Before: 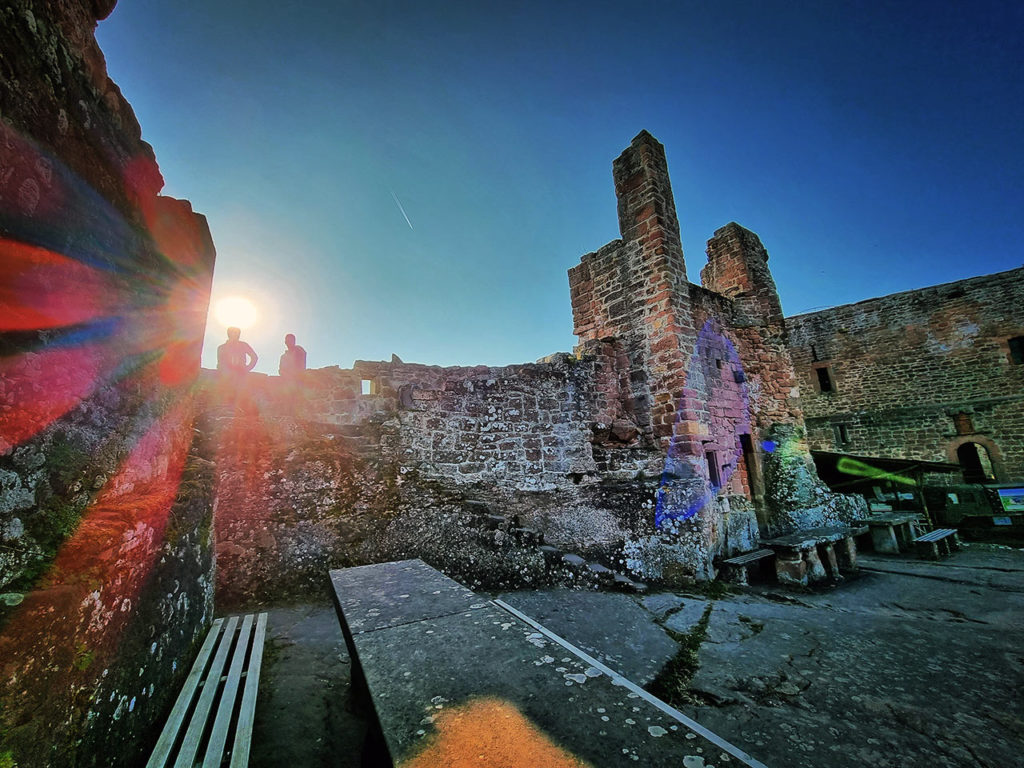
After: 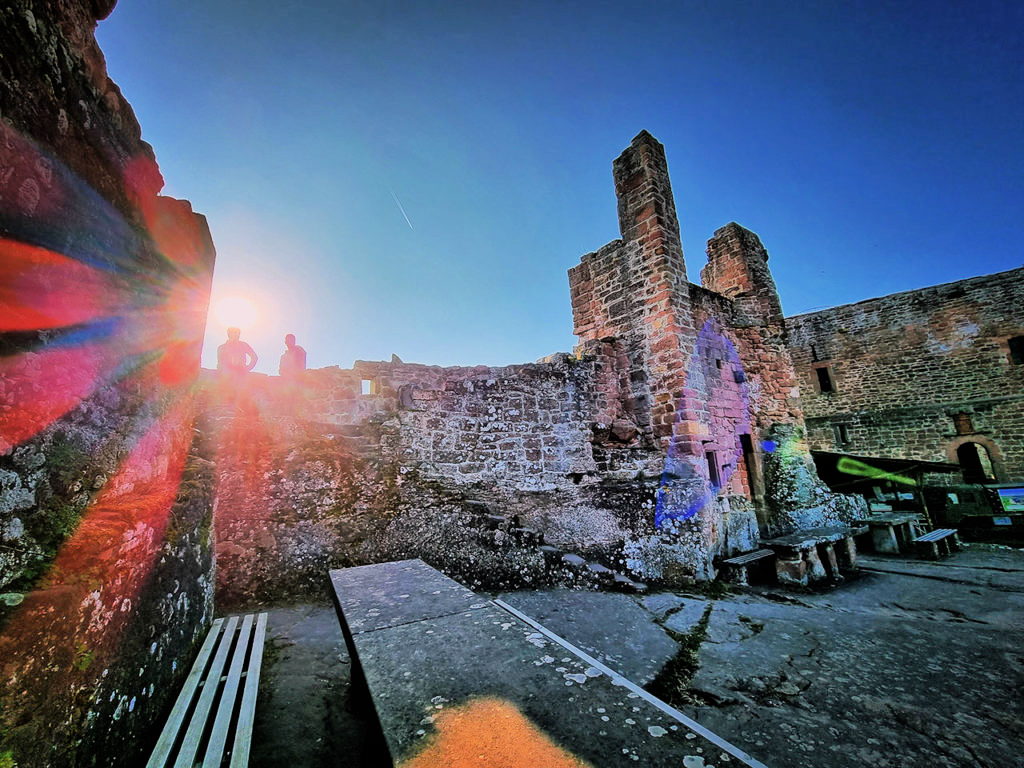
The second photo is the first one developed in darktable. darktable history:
white balance: red 1.05, blue 1.072
filmic rgb: black relative exposure -7.65 EV, white relative exposure 4.56 EV, hardness 3.61, color science v6 (2022)
exposure: exposure 0.64 EV, compensate highlight preservation false
